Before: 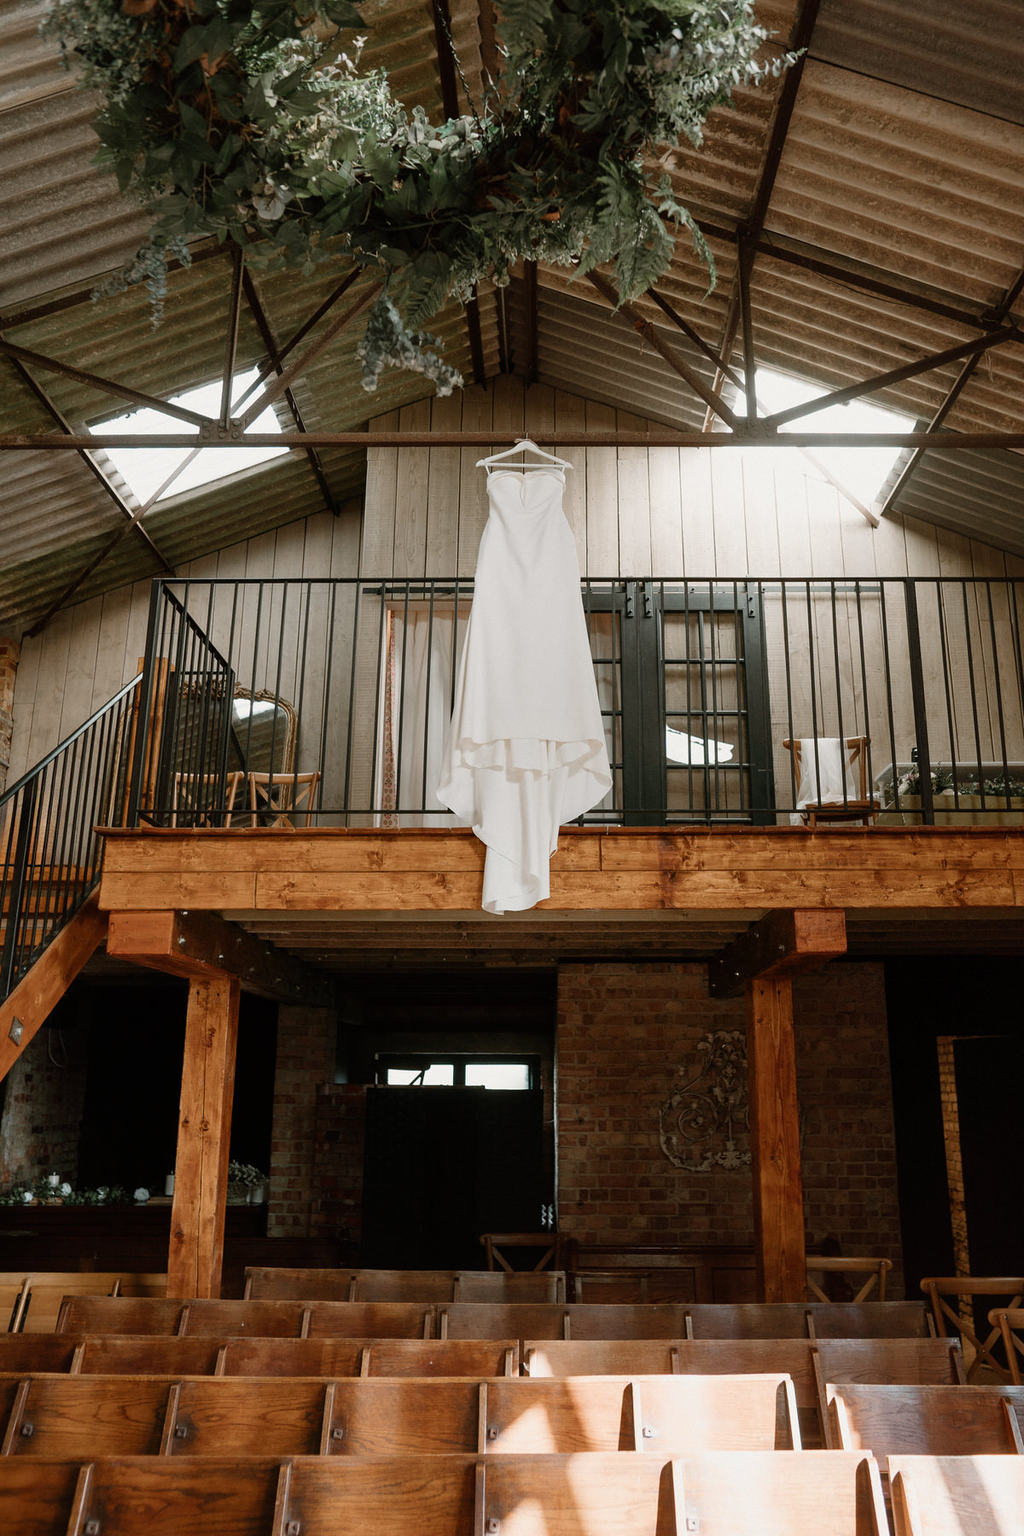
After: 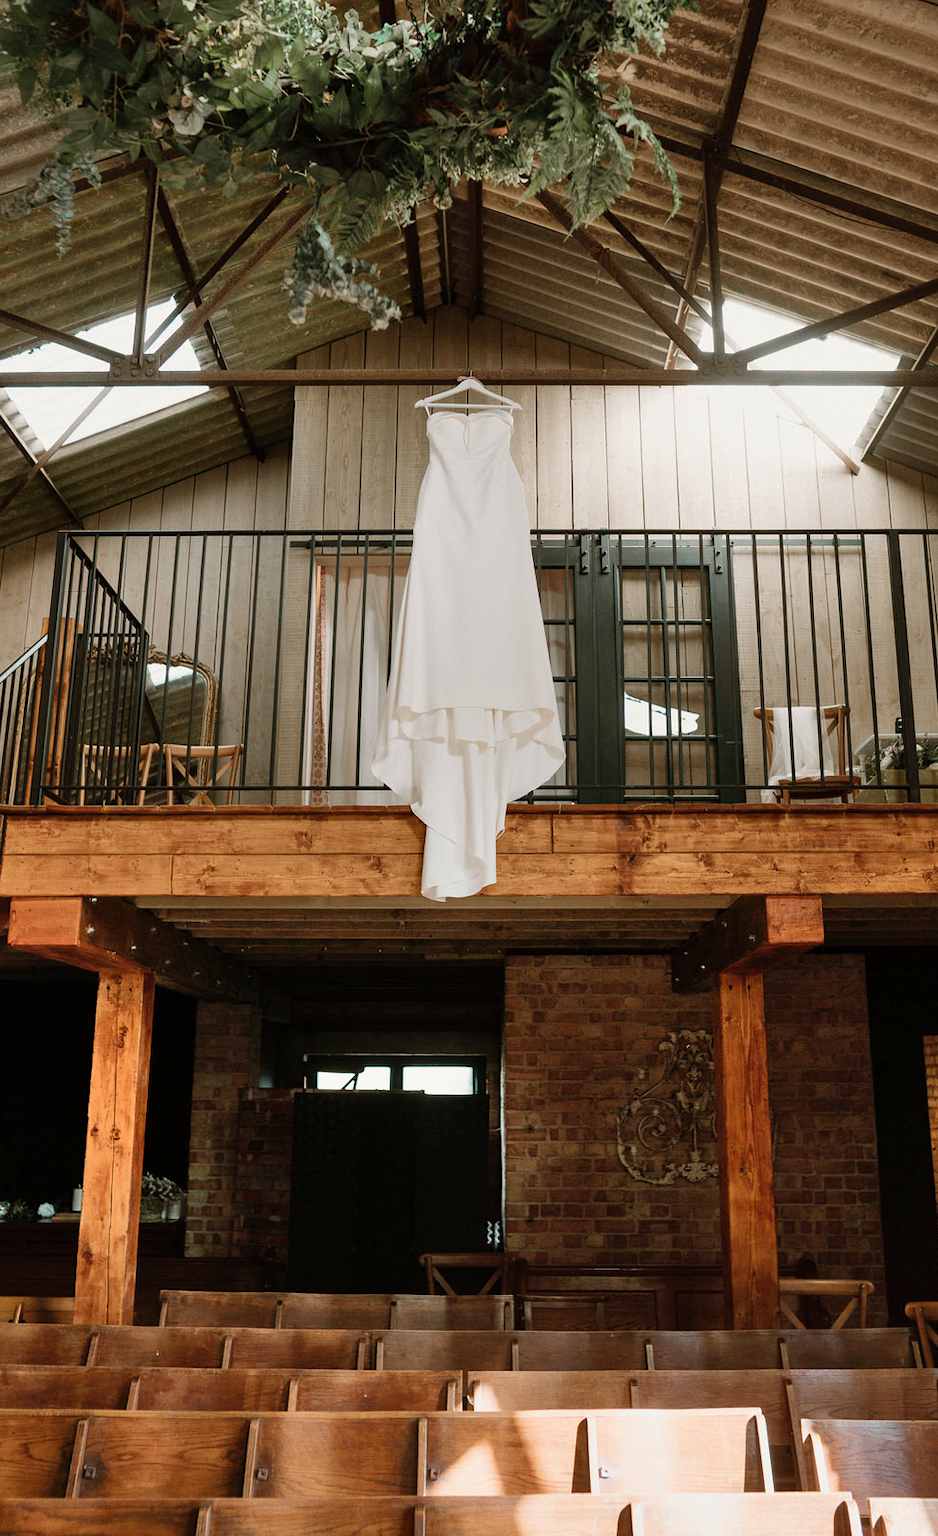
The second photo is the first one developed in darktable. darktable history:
crop: left 9.819%, top 6.344%, right 7.057%, bottom 2.504%
exposure: compensate highlight preservation false
shadows and highlights: shadows 47.52, highlights -41.24, soften with gaussian
velvia: on, module defaults
